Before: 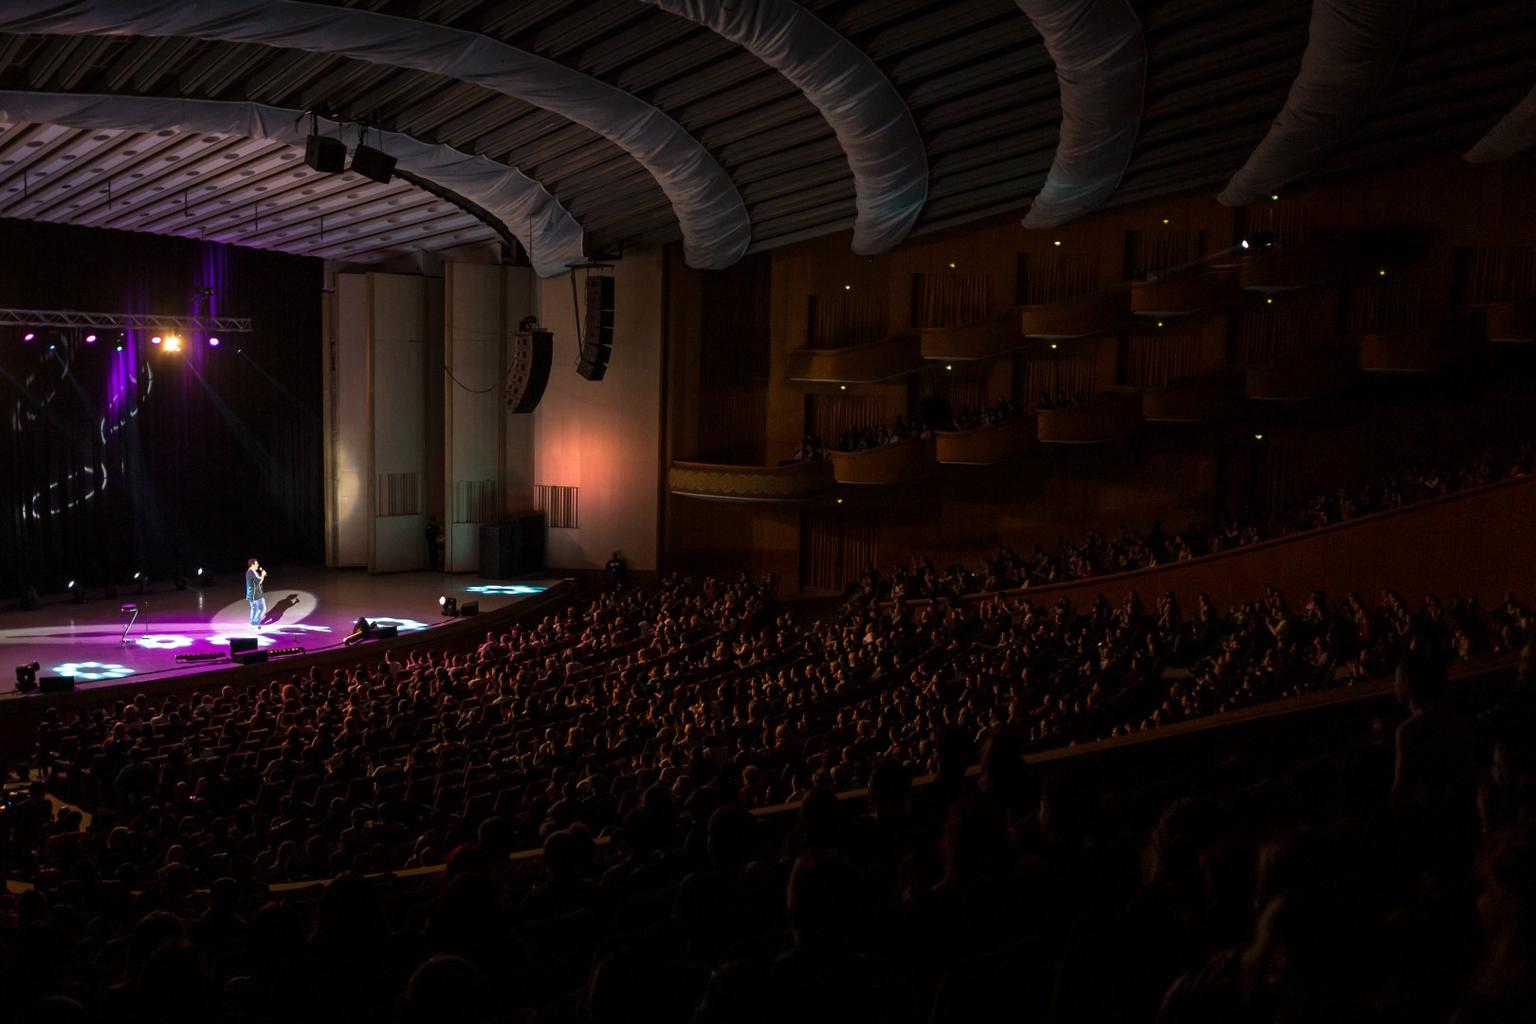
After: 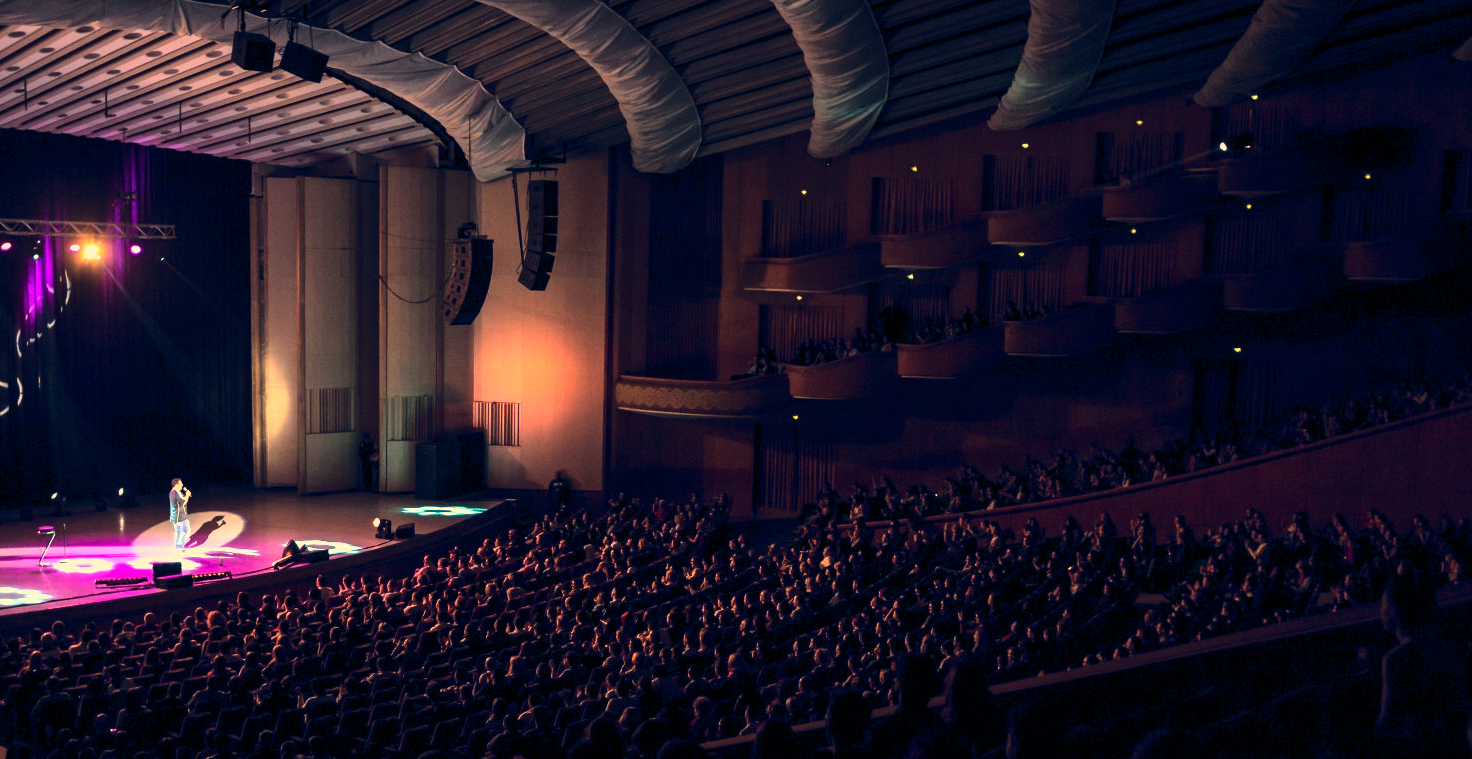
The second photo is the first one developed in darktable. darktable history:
crop: left 5.596%, top 10.314%, right 3.534%, bottom 19.395%
base curve: curves: ch0 [(0, 0) (0.018, 0.026) (0.143, 0.37) (0.33, 0.731) (0.458, 0.853) (0.735, 0.965) (0.905, 0.986) (1, 1)]
white balance: red 1.123, blue 0.83
color balance rgb: shadows lift › hue 87.51°, highlights gain › chroma 3.21%, highlights gain › hue 55.1°, global offset › chroma 0.15%, global offset › hue 253.66°, linear chroma grading › global chroma 0.5%
